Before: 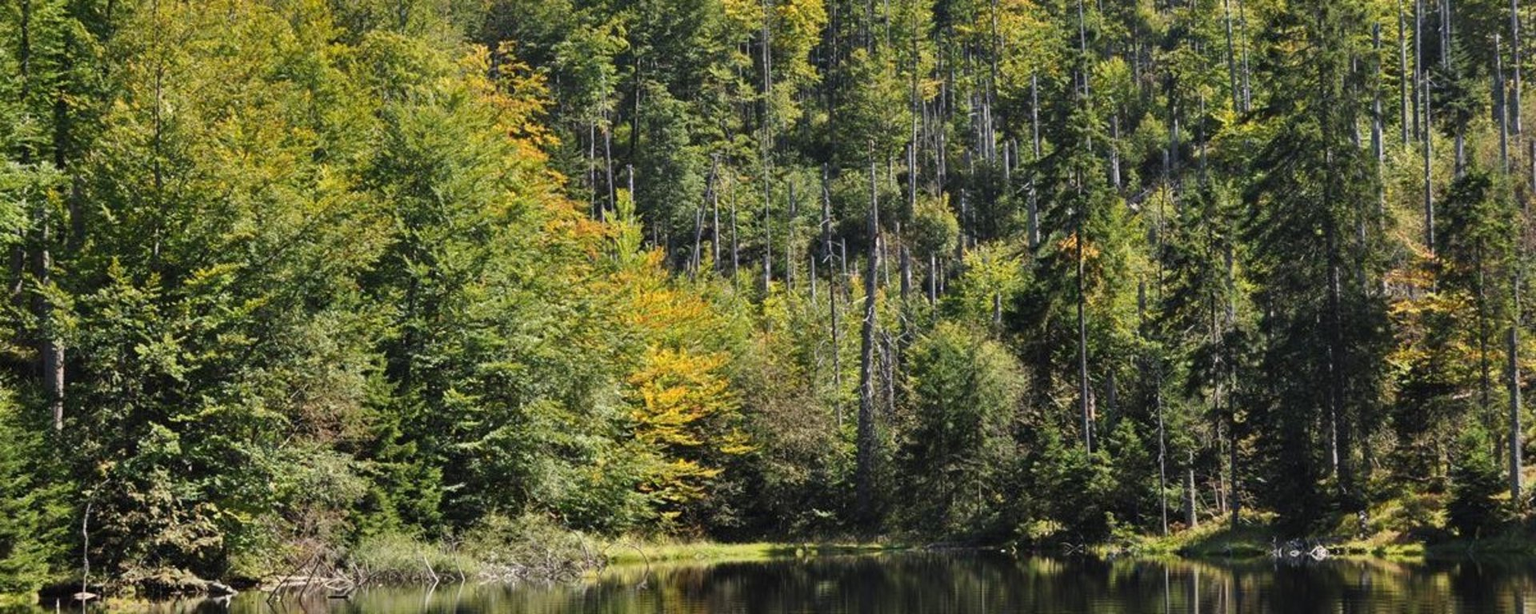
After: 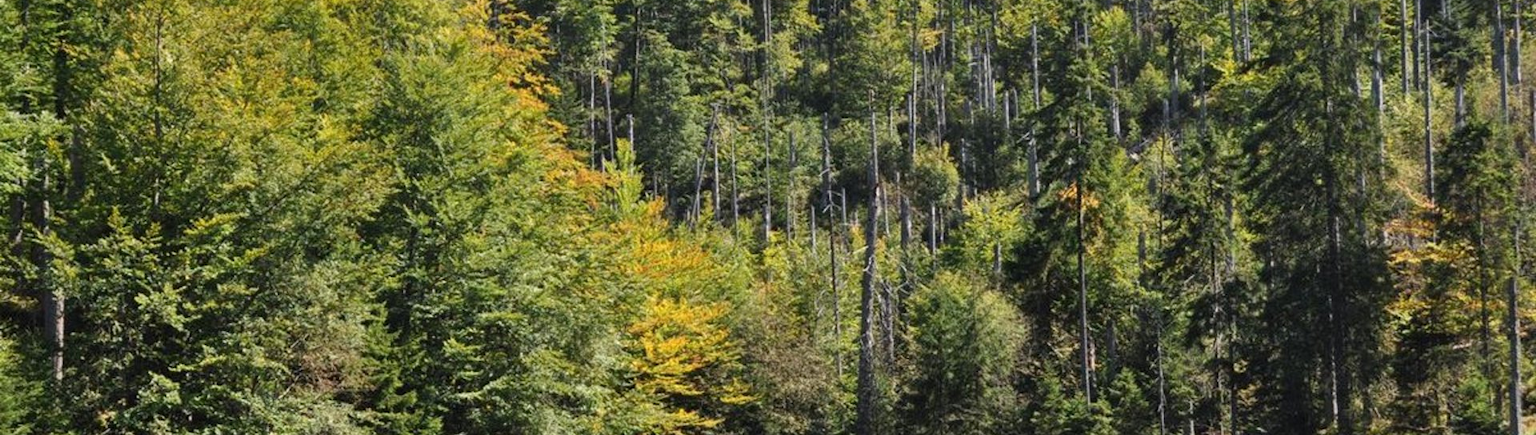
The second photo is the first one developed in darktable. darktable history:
crop and rotate: top 8.219%, bottom 20.885%
